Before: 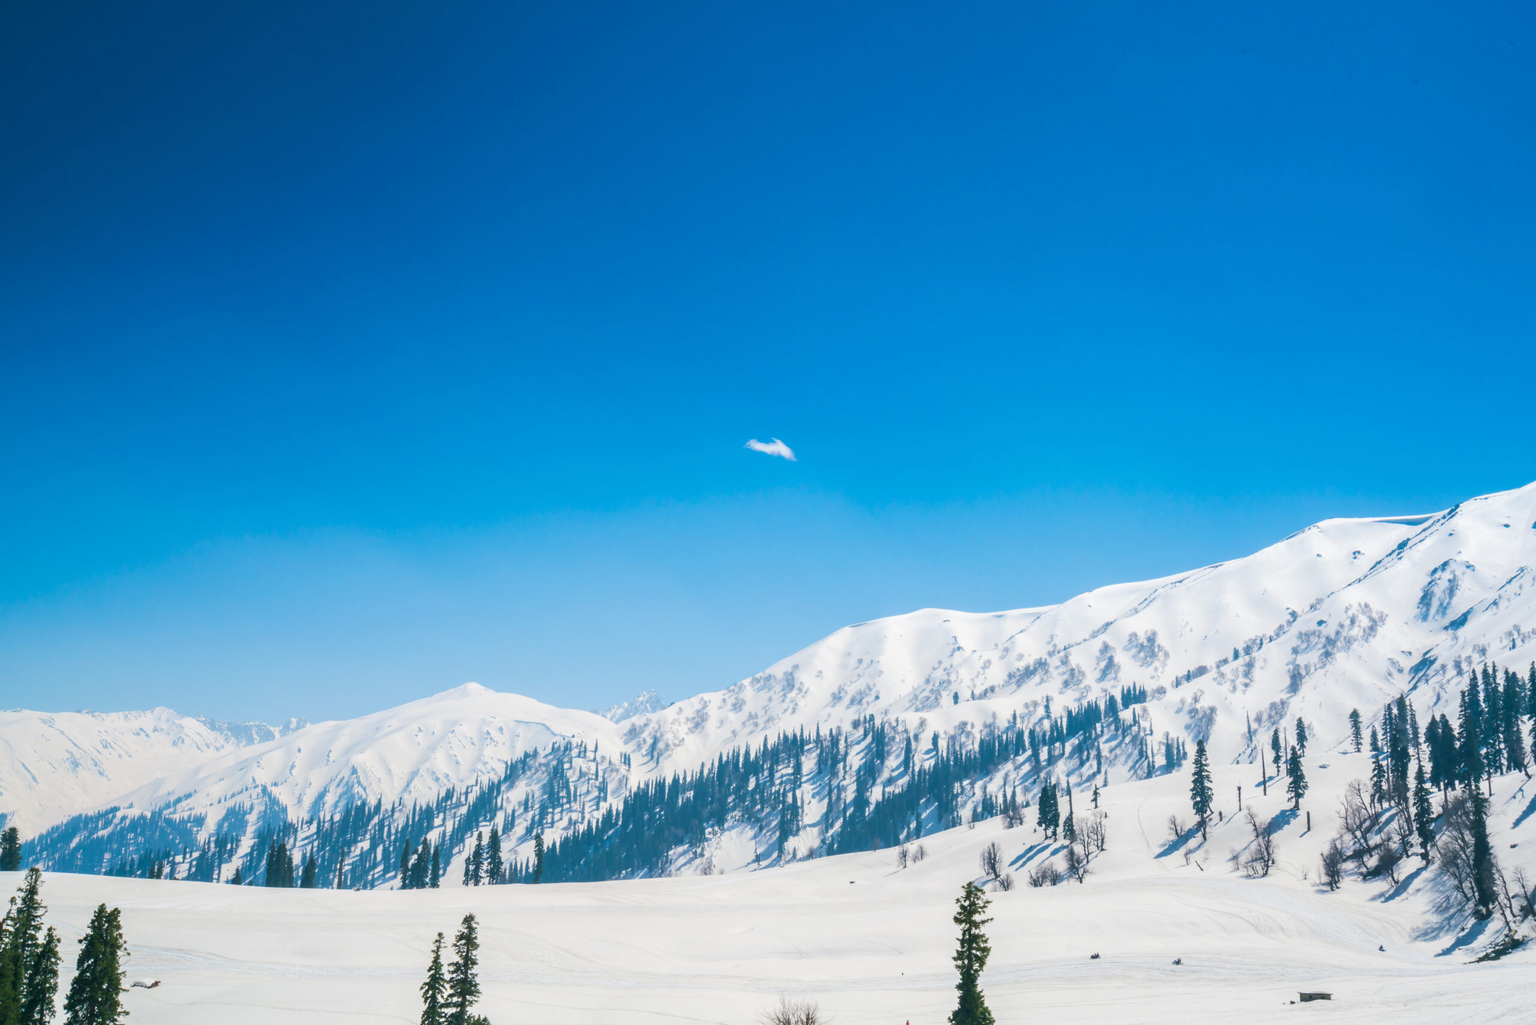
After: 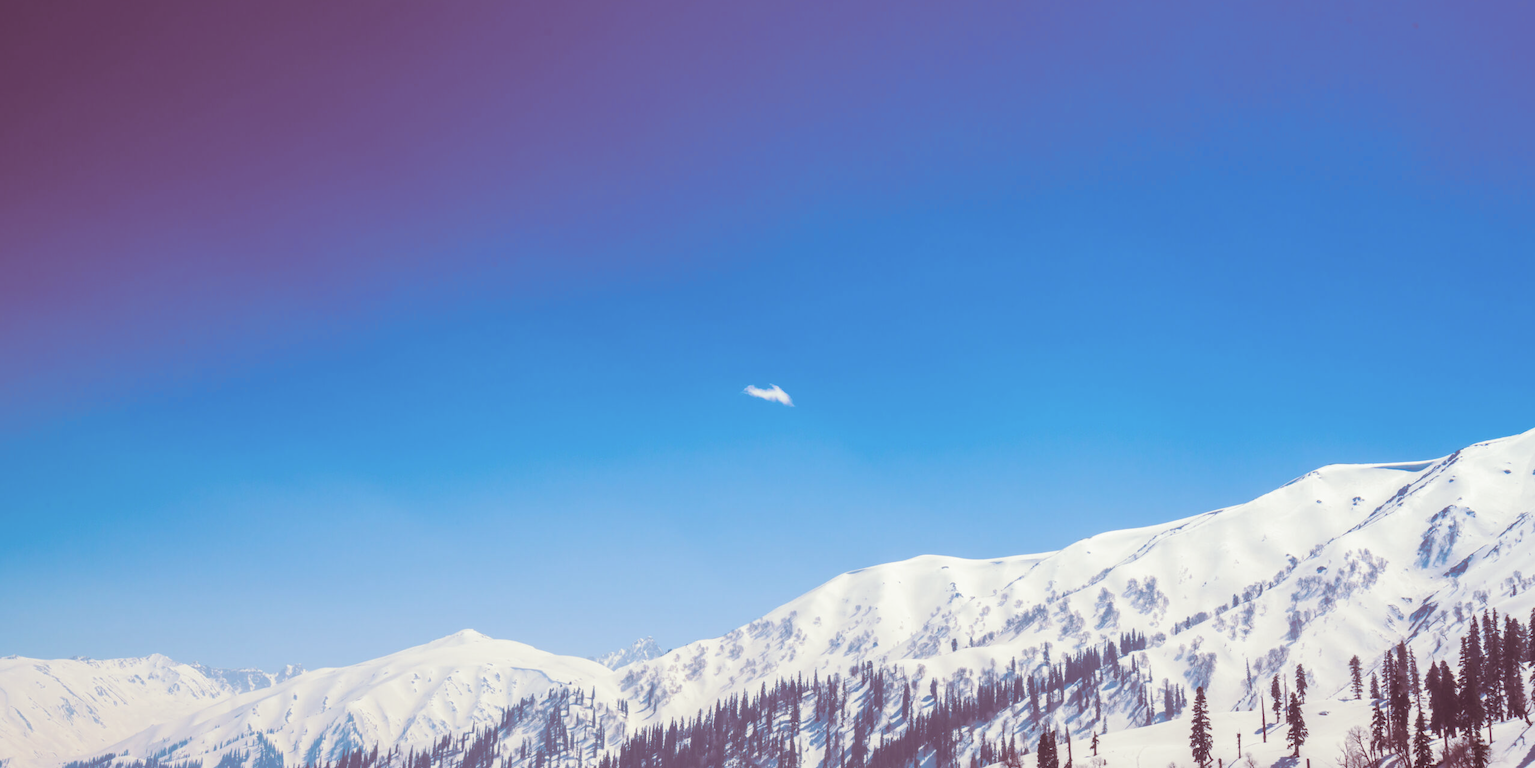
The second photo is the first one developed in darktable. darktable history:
crop: left 0.387%, top 5.469%, bottom 19.809%
split-toning: on, module defaults
rgb levels: mode RGB, independent channels, levels [[0, 0.474, 1], [0, 0.5, 1], [0, 0.5, 1]]
